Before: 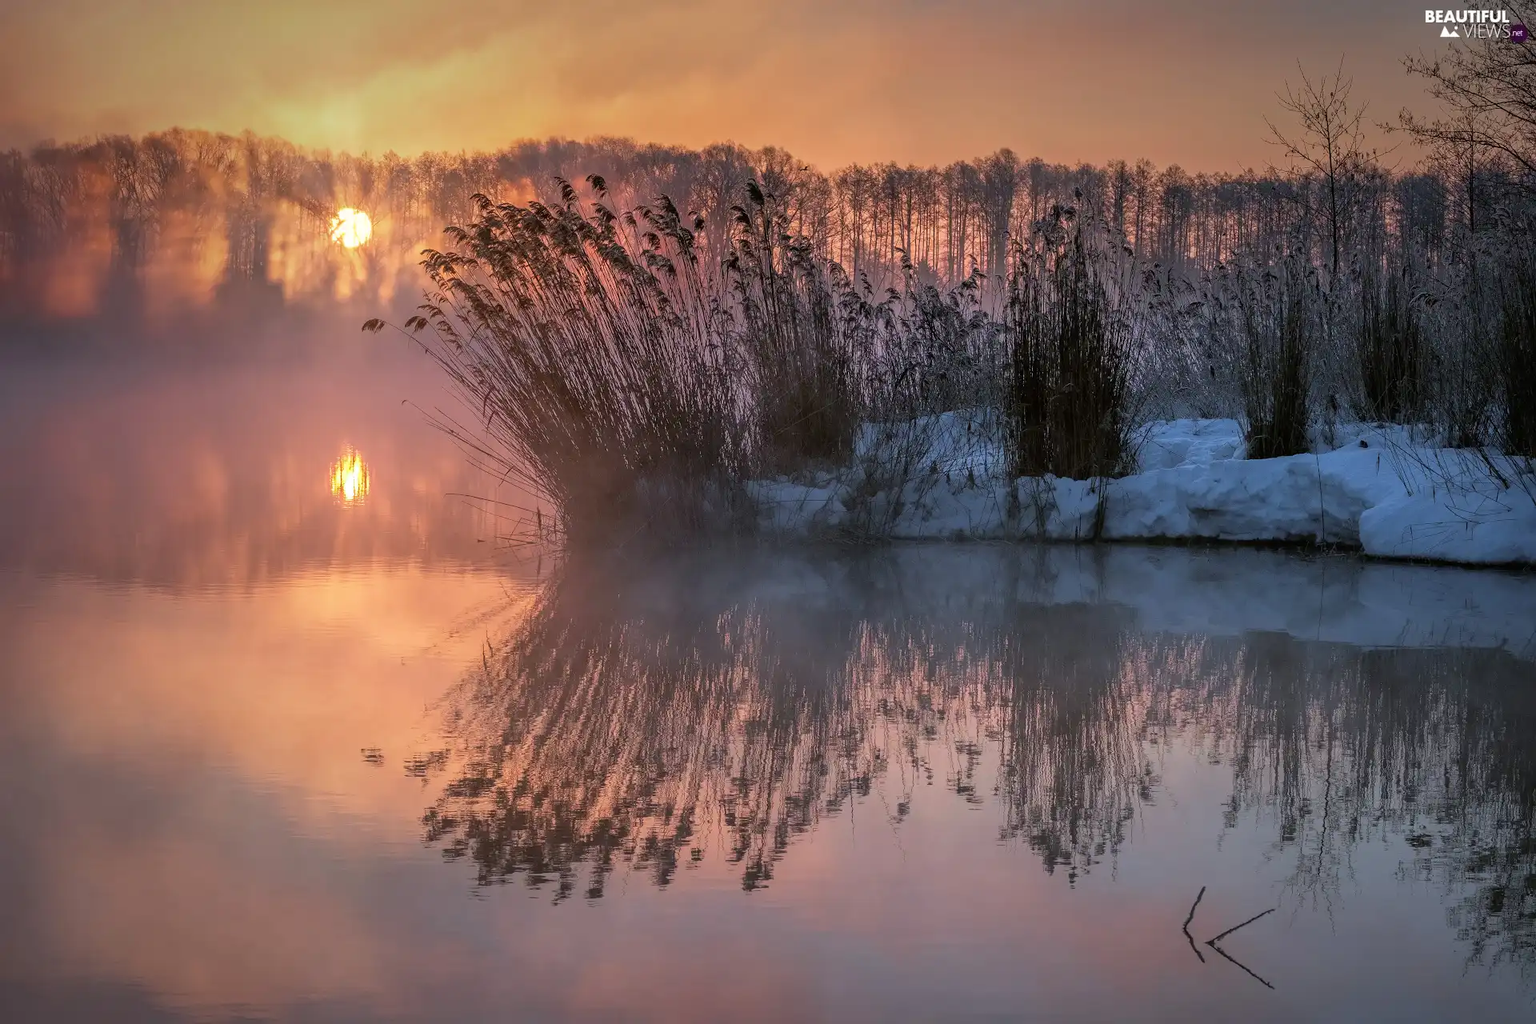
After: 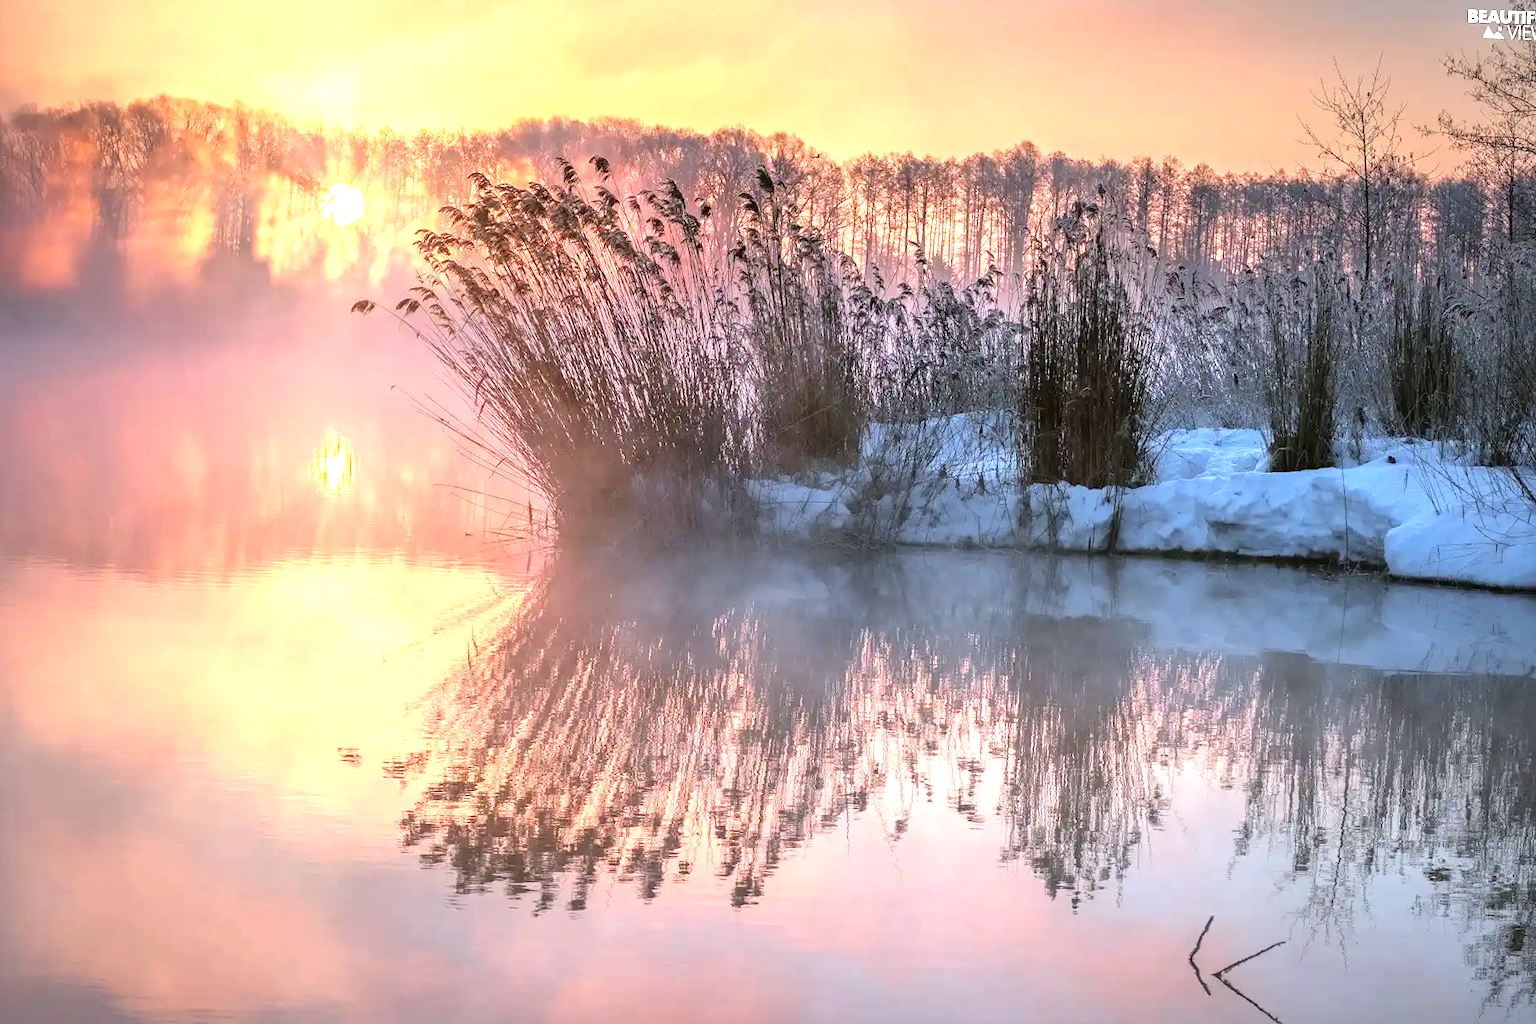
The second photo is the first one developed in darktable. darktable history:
exposure: black level correction 0, exposure 1.689 EV, compensate exposure bias true, compensate highlight preservation false
crop and rotate: angle -1.62°
